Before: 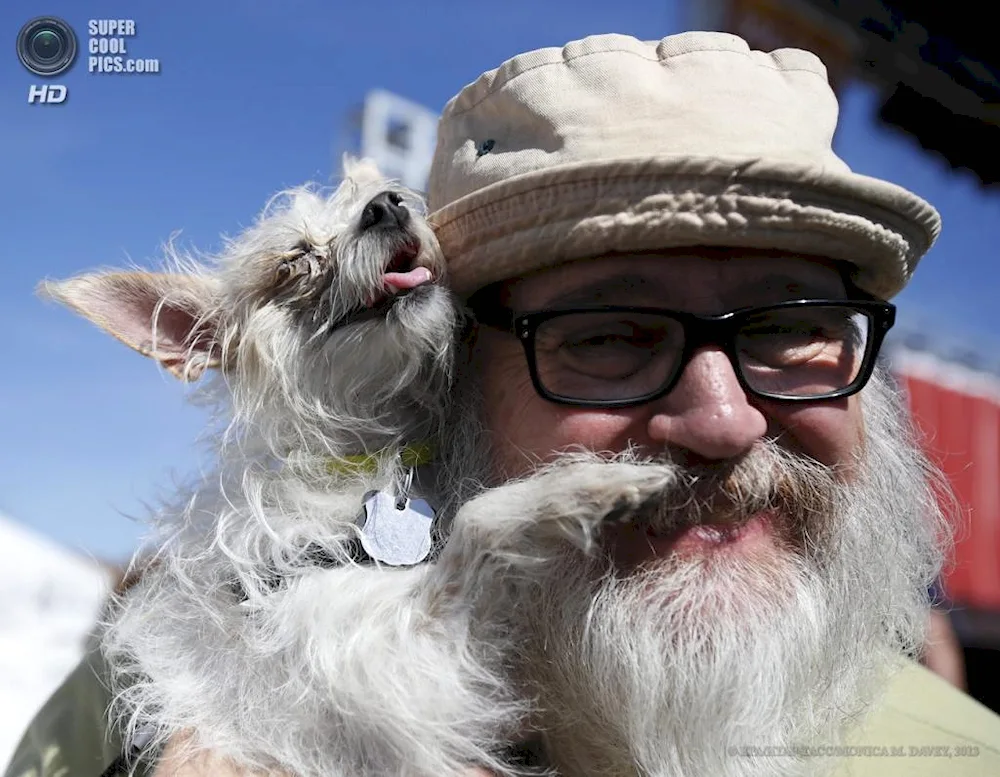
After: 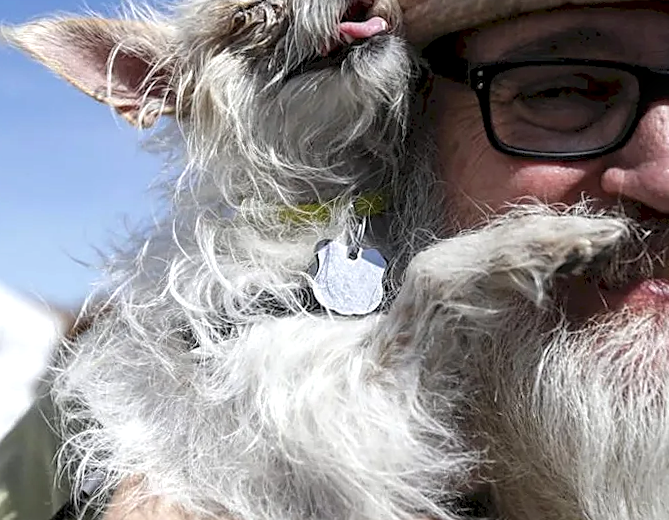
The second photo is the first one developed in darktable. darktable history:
crop and rotate: angle -0.82°, left 3.85%, top 31.828%, right 27.992%
local contrast: on, module defaults
sharpen: on, module defaults
exposure: exposure 0.178 EV, compensate exposure bias true, compensate highlight preservation false
